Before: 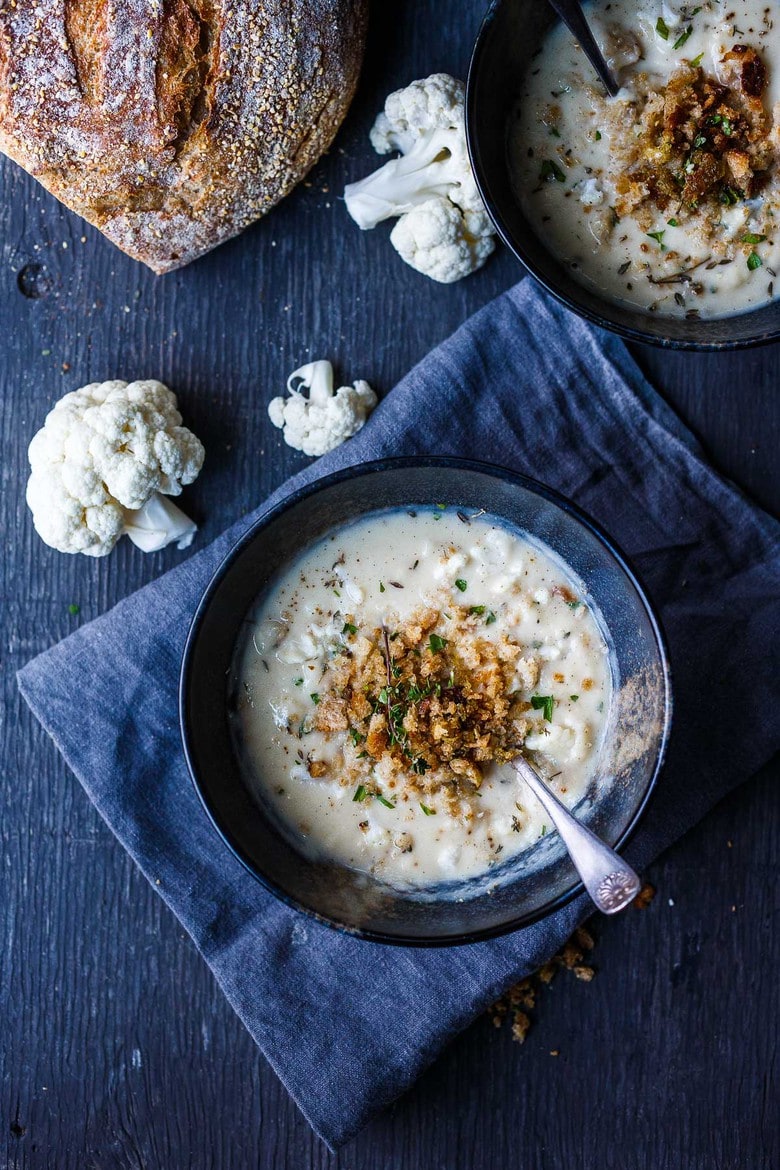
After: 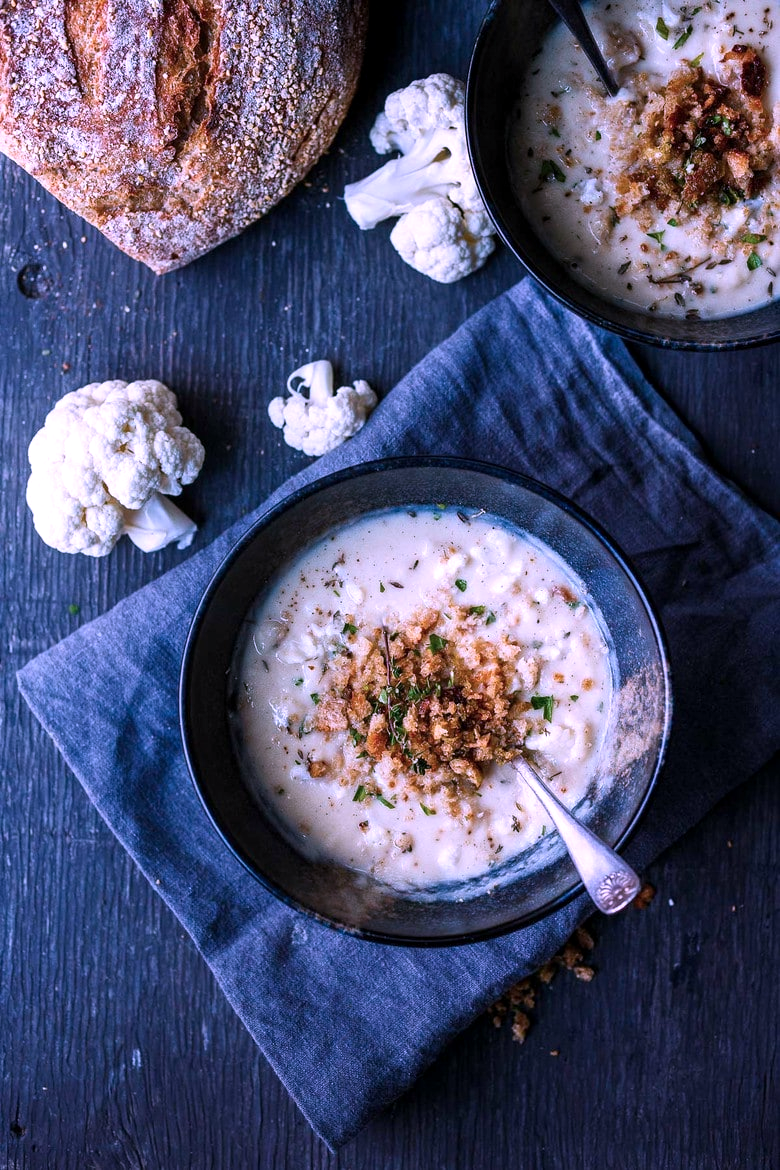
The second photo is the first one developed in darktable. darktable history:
color correction: highlights a* 15.03, highlights b* -25.07
exposure: black level correction 0.001, exposure 0.191 EV, compensate highlight preservation false
